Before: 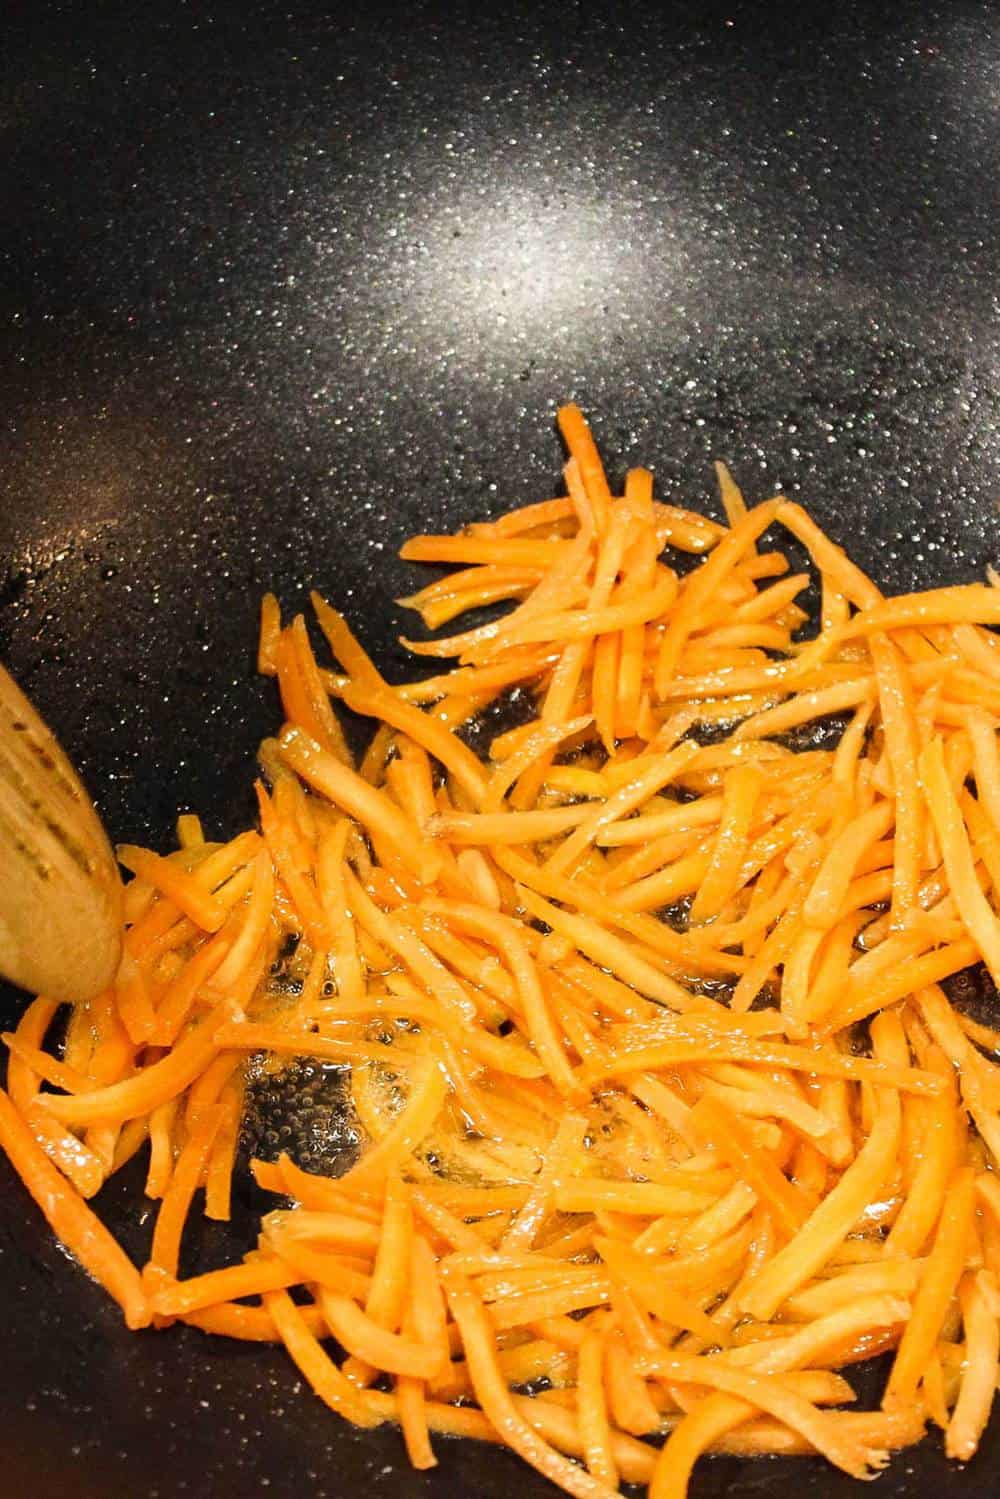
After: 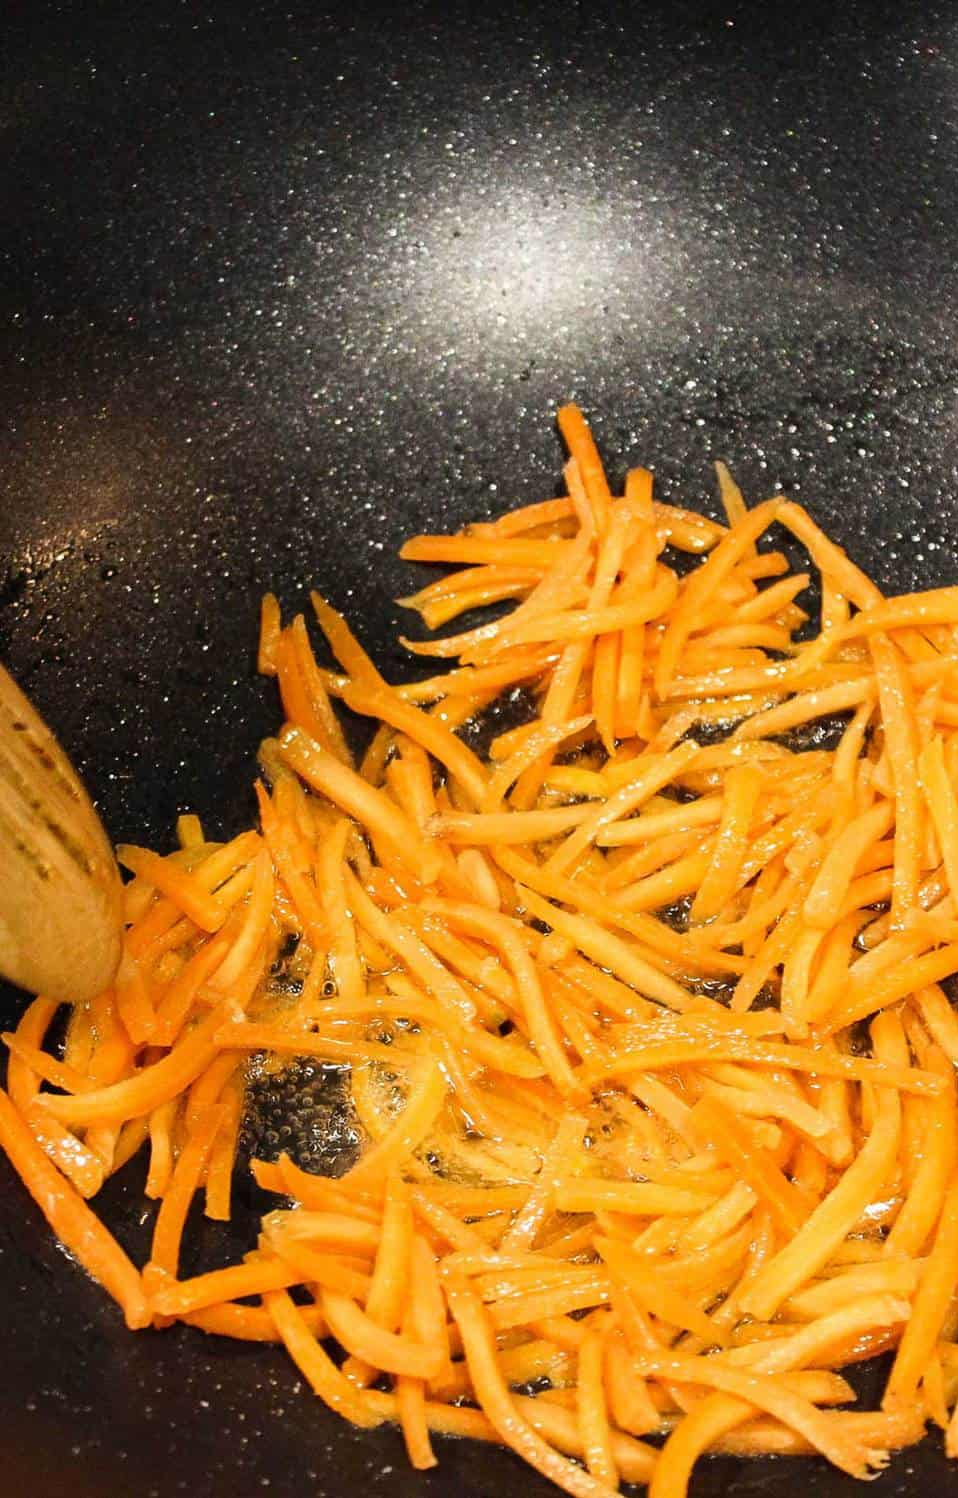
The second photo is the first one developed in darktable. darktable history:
crop: right 4.167%, bottom 0.028%
